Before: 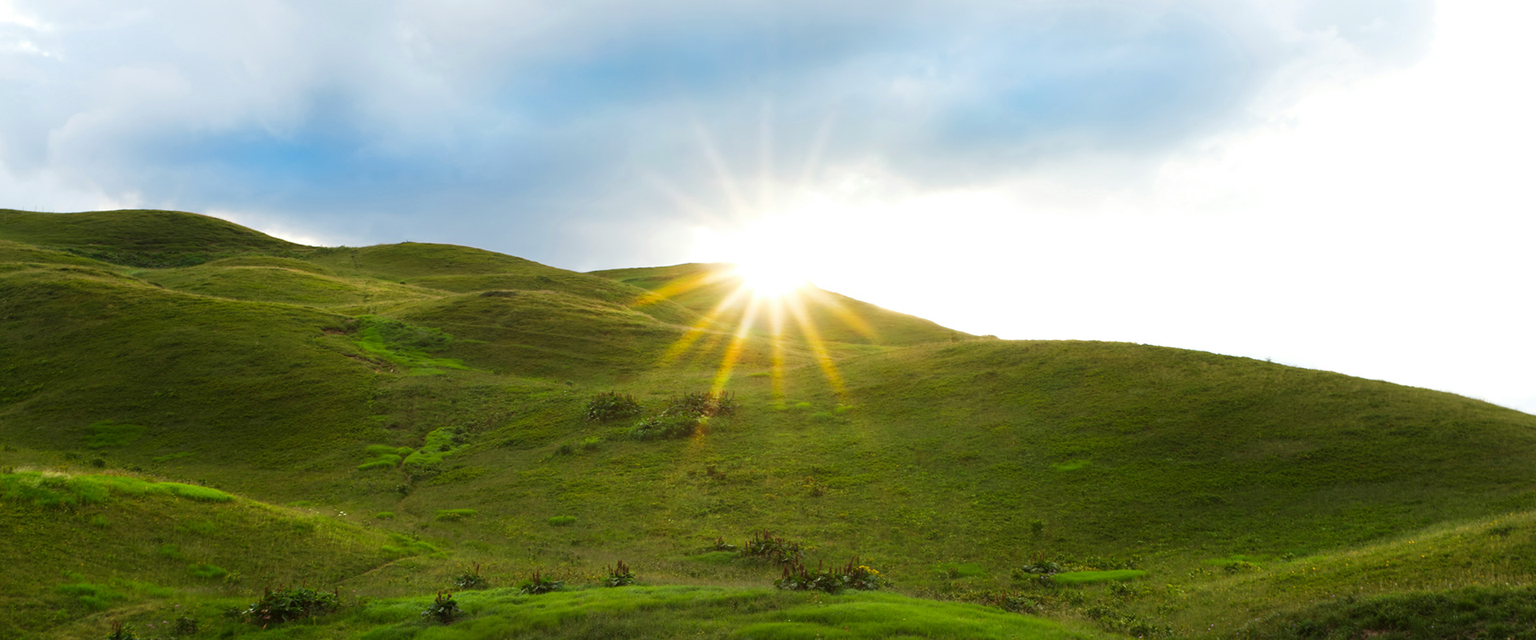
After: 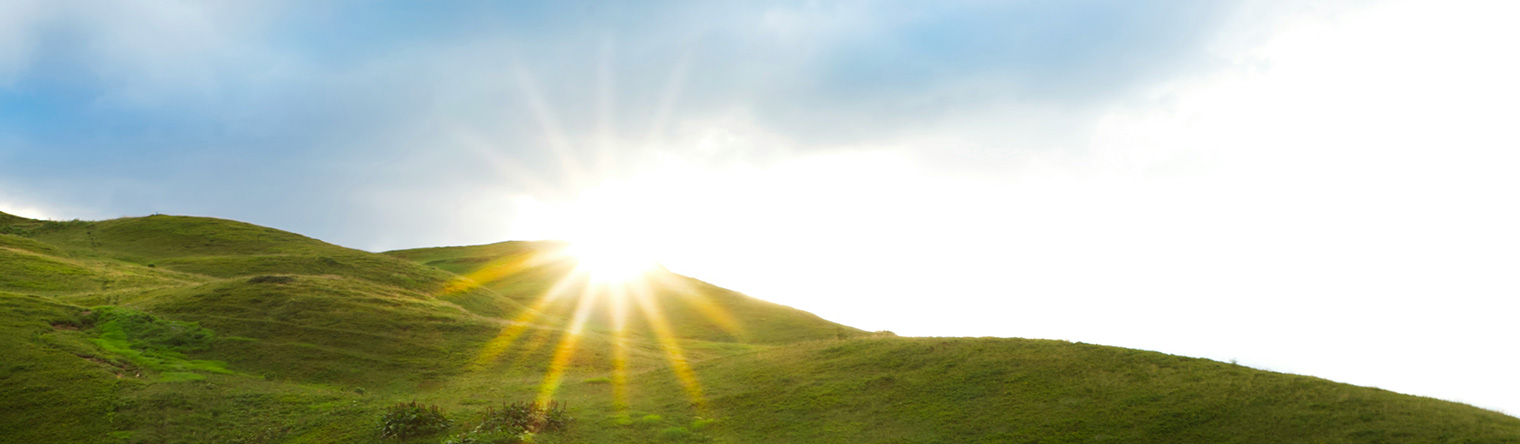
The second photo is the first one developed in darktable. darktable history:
crop: left 18.338%, top 11.113%, right 2.488%, bottom 33.362%
